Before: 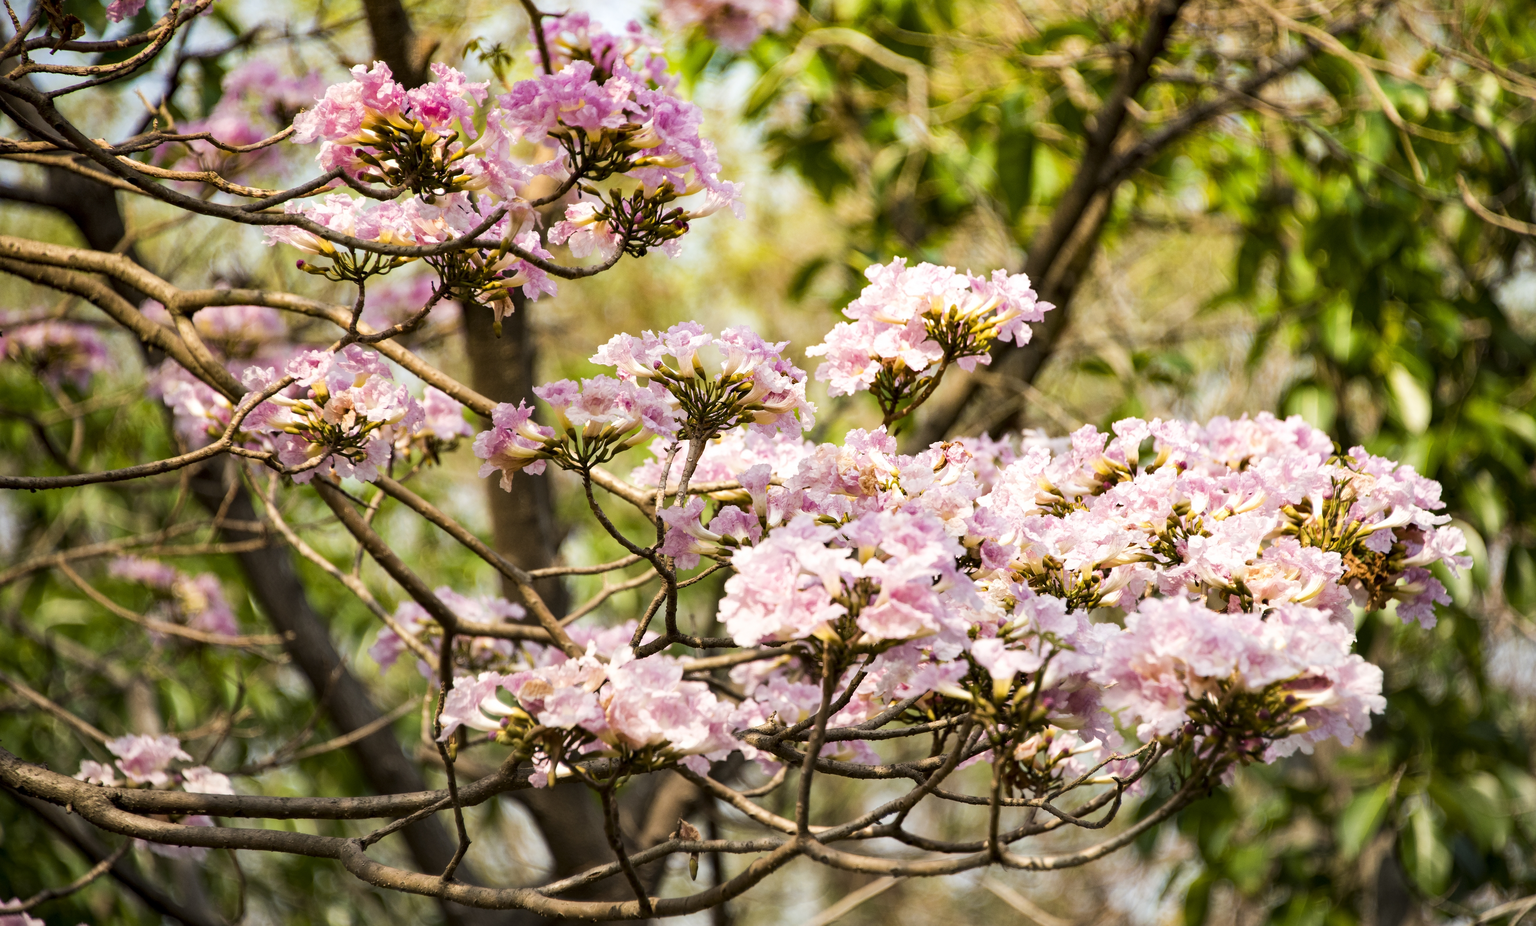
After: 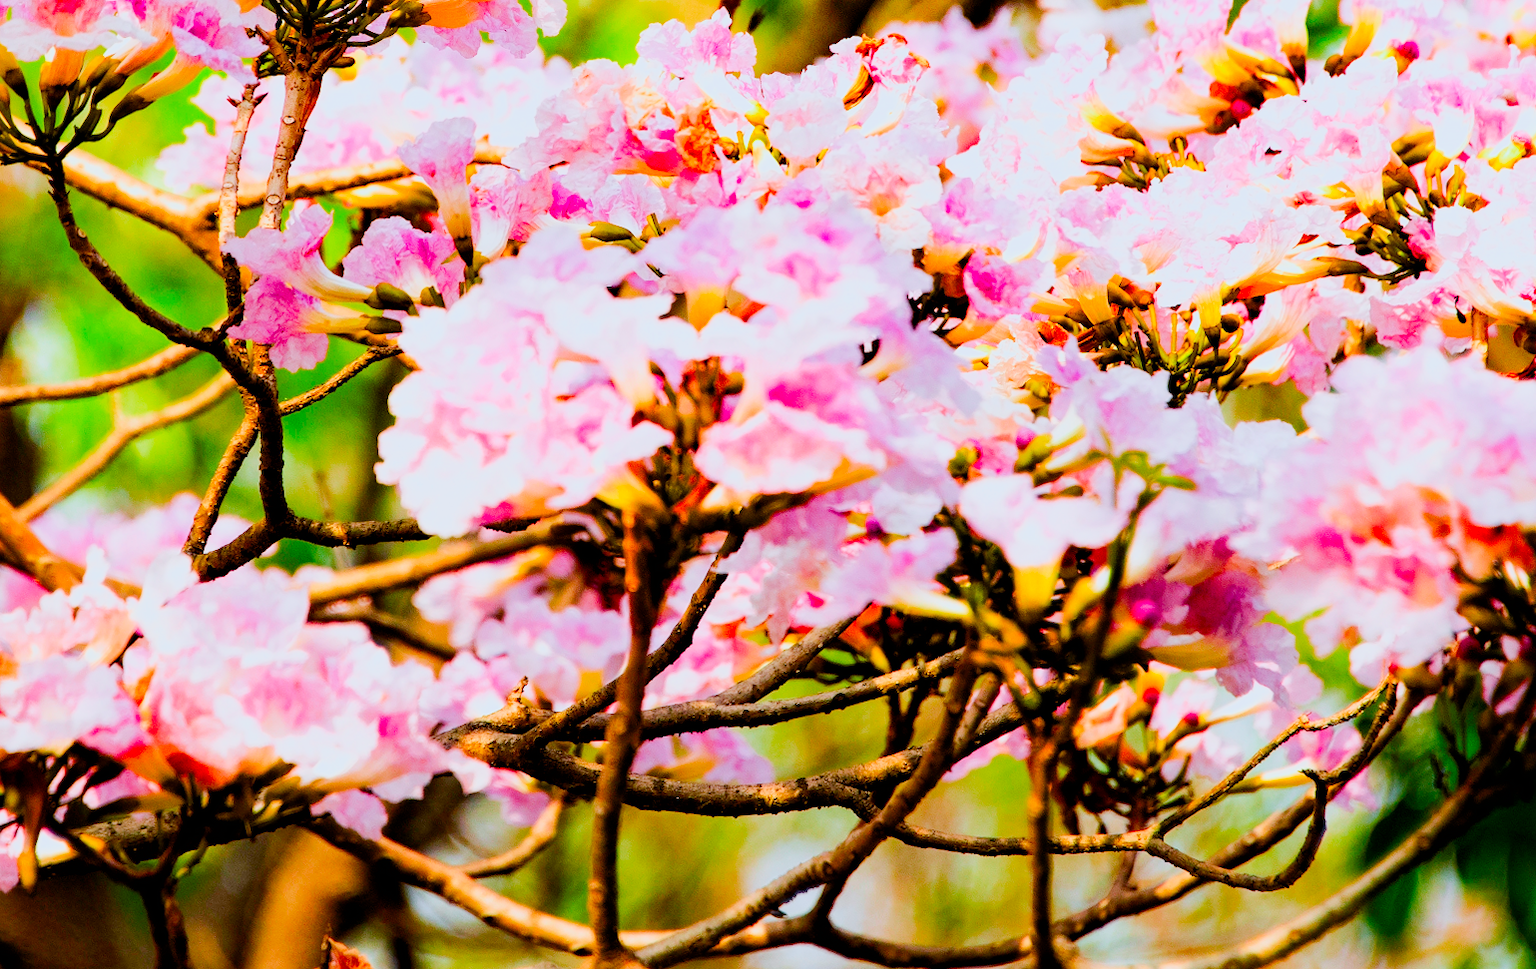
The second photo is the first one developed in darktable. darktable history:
crop: left 37.221%, top 45.169%, right 20.63%, bottom 13.777%
rotate and perspective: rotation -4.25°, automatic cropping off
color balance rgb: global offset › luminance -0.51%, perceptual saturation grading › global saturation 27.53%, perceptual saturation grading › highlights -25%, perceptual saturation grading › shadows 25%, perceptual brilliance grading › highlights 6.62%, perceptual brilliance grading › mid-tones 17.07%, perceptual brilliance grading › shadows -5.23%
exposure: black level correction 0.001, exposure 0.5 EV, compensate exposure bias true, compensate highlight preservation false
color correction: saturation 2.15
white balance: red 0.954, blue 1.079
filmic rgb: black relative exposure -7.65 EV, white relative exposure 4.56 EV, hardness 3.61, contrast 1.05
color zones: curves: ch1 [(0.25, 0.61) (0.75, 0.248)]
